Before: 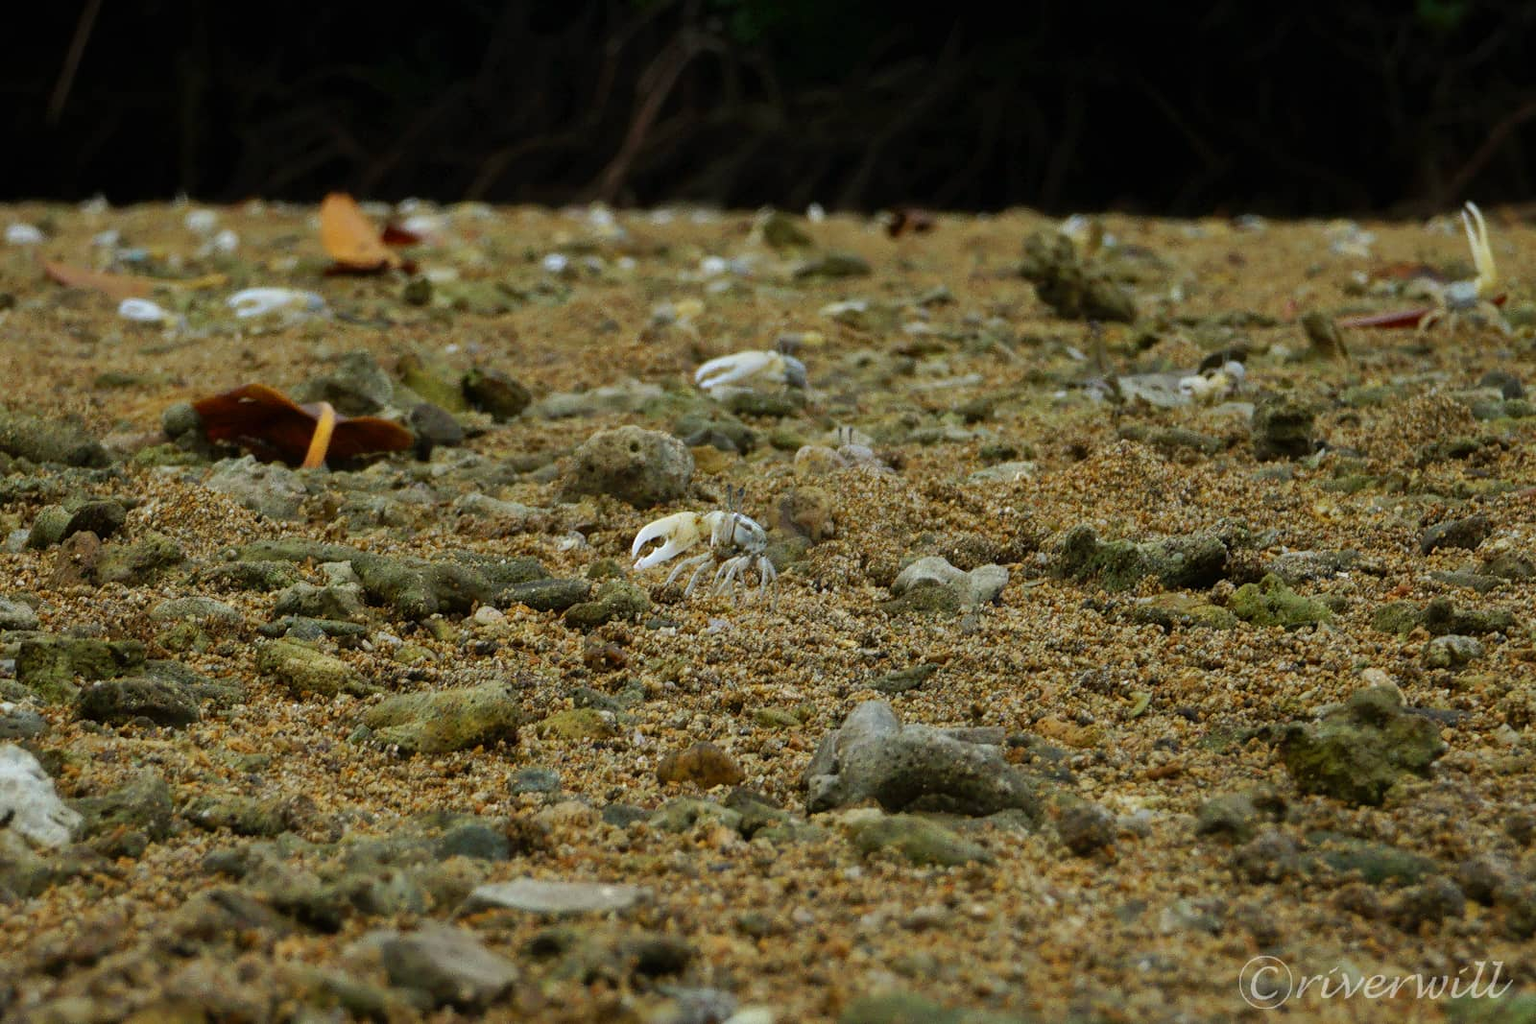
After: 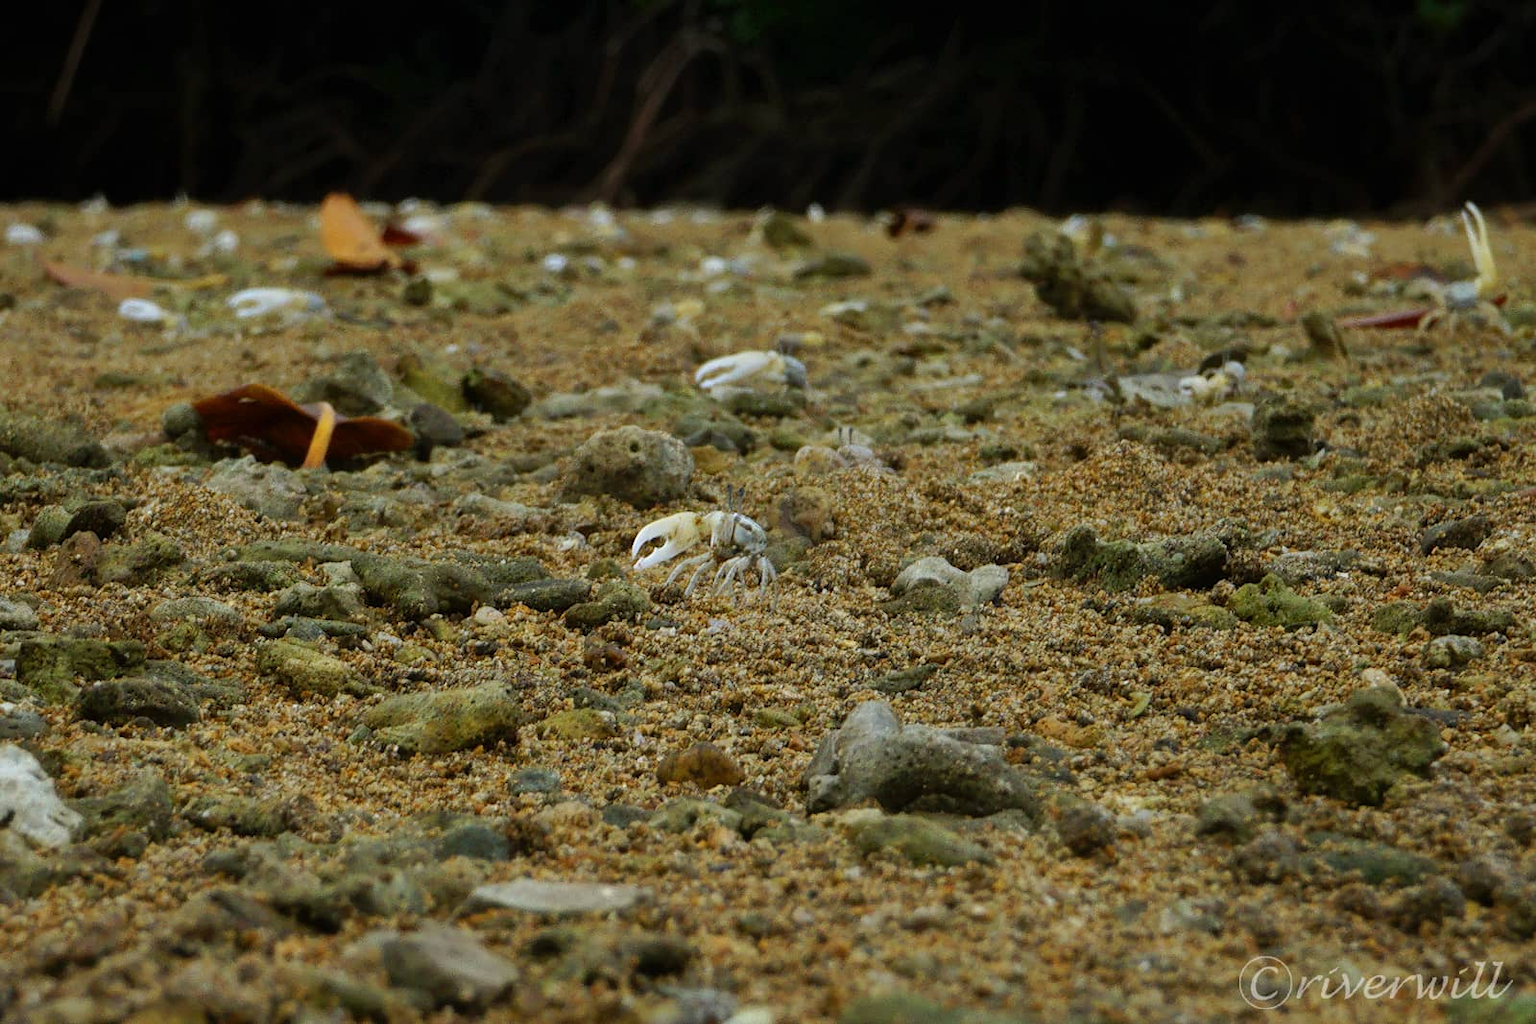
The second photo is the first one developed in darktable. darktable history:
color balance rgb: power › hue 329.08°, perceptual saturation grading › global saturation 0.176%
